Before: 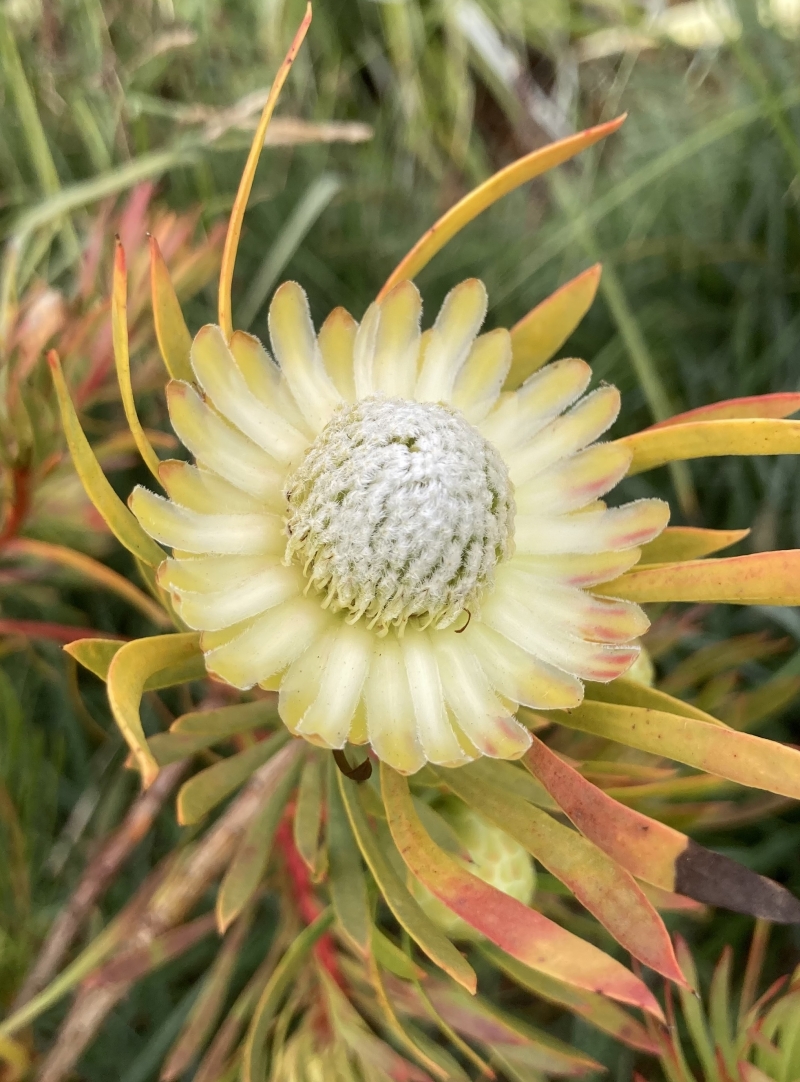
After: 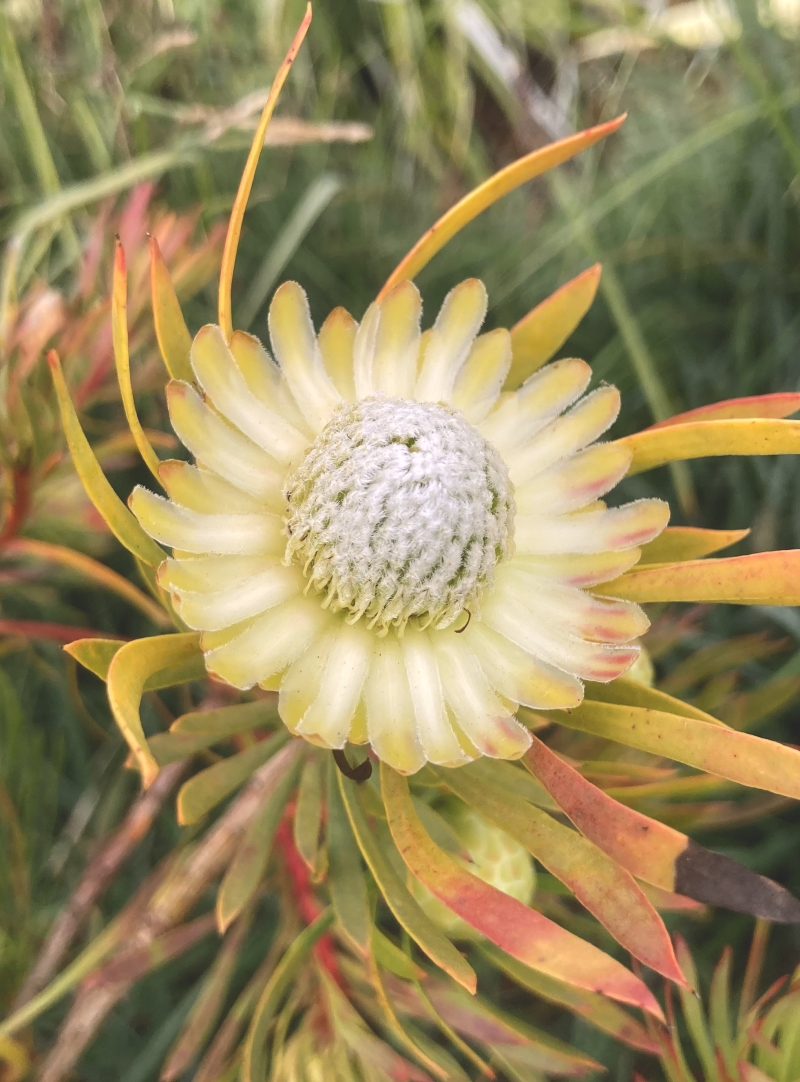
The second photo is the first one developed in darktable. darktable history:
color balance rgb: highlights gain › chroma 1.453%, highlights gain › hue 307.09°, global offset › luminance 1.992%, linear chroma grading › global chroma 8.182%, perceptual saturation grading › global saturation -0.591%
